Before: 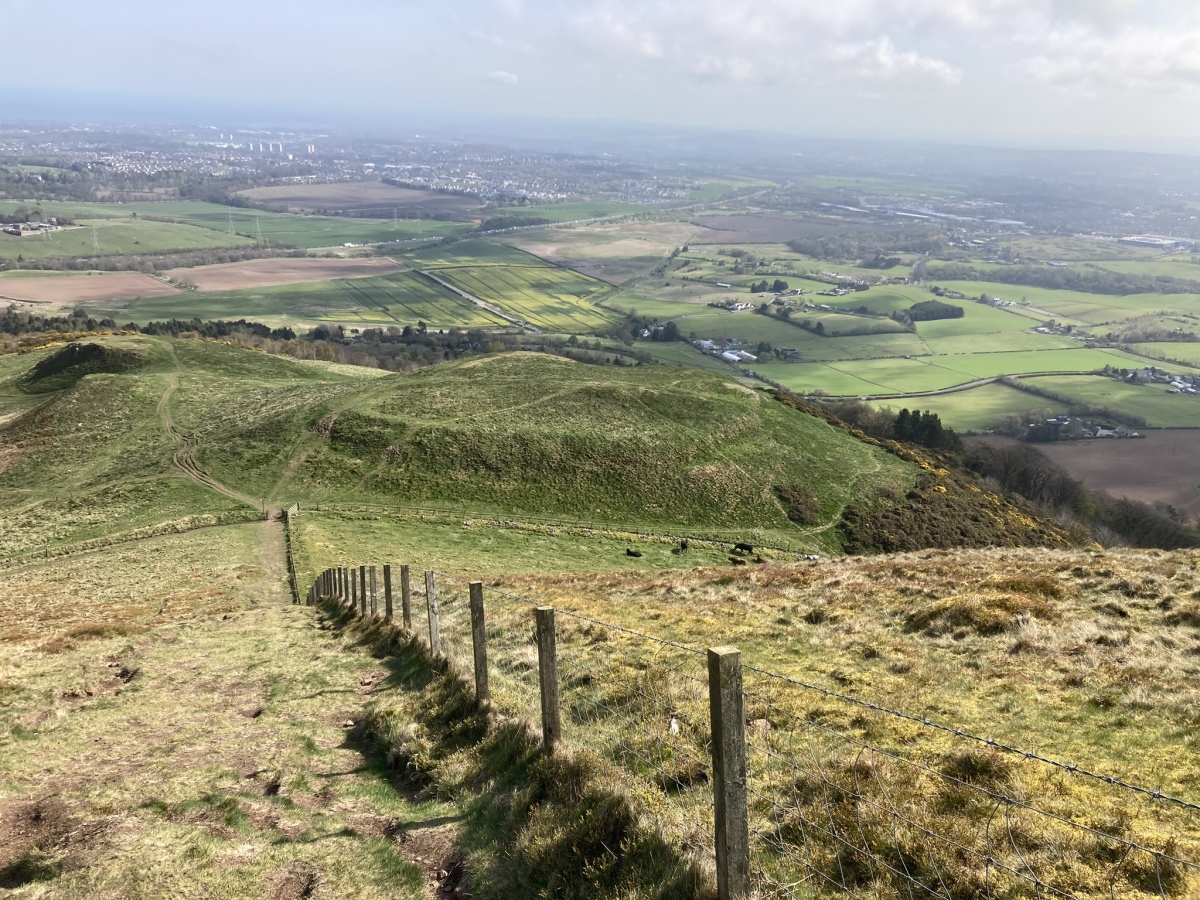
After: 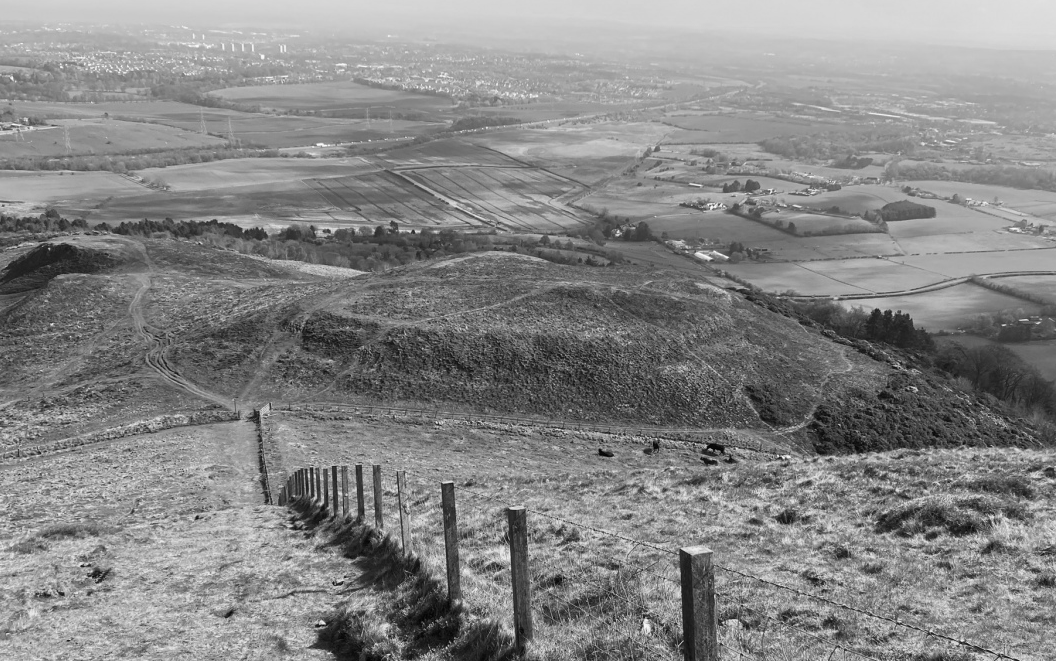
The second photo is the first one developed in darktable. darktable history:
crop and rotate: left 2.414%, top 11.213%, right 9.567%, bottom 15.251%
color balance rgb: perceptual saturation grading › global saturation 0.367%, perceptual saturation grading › highlights -16.679%, perceptual saturation grading › mid-tones 33.29%, perceptual saturation grading › shadows 50.273%, global vibrance 9.307%
color calibration: output gray [0.25, 0.35, 0.4, 0], illuminant as shot in camera, x 0.358, y 0.373, temperature 4628.91 K
